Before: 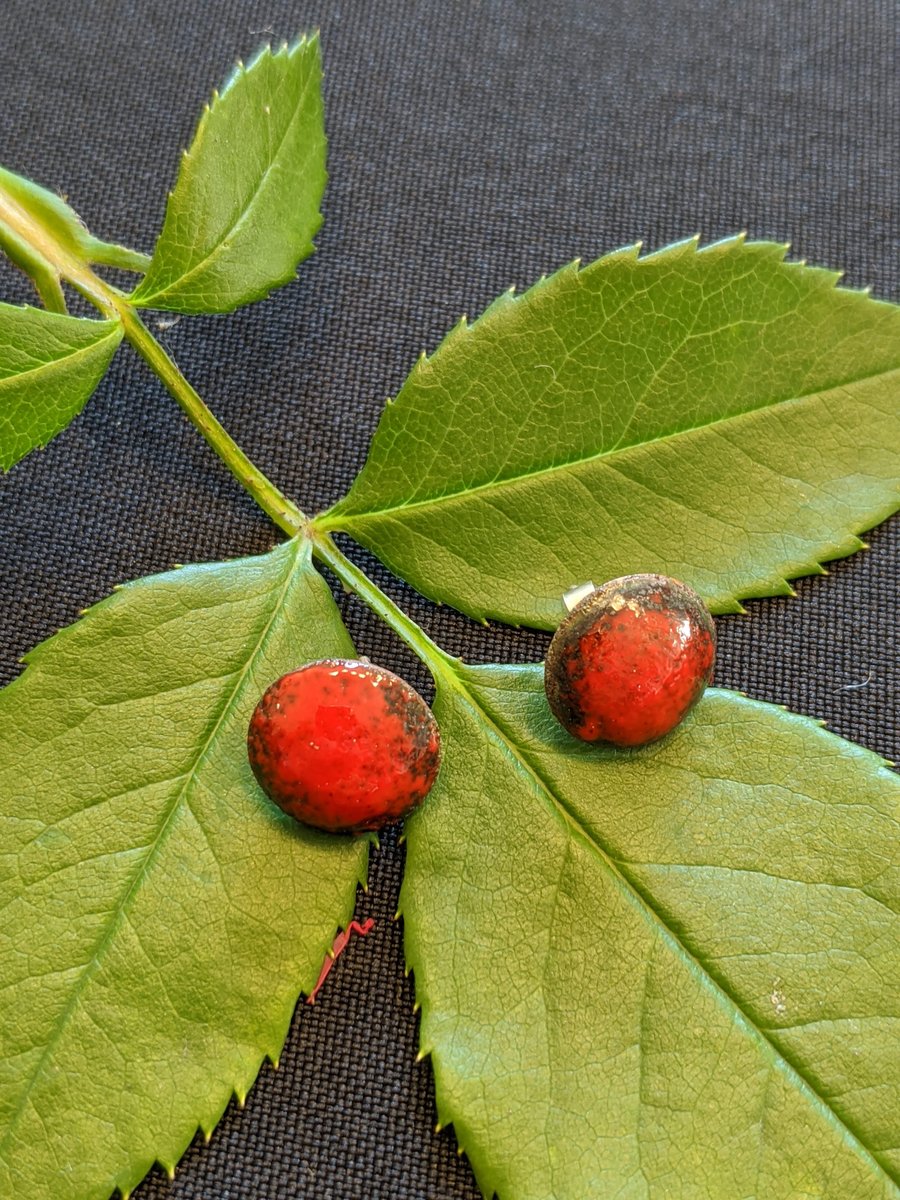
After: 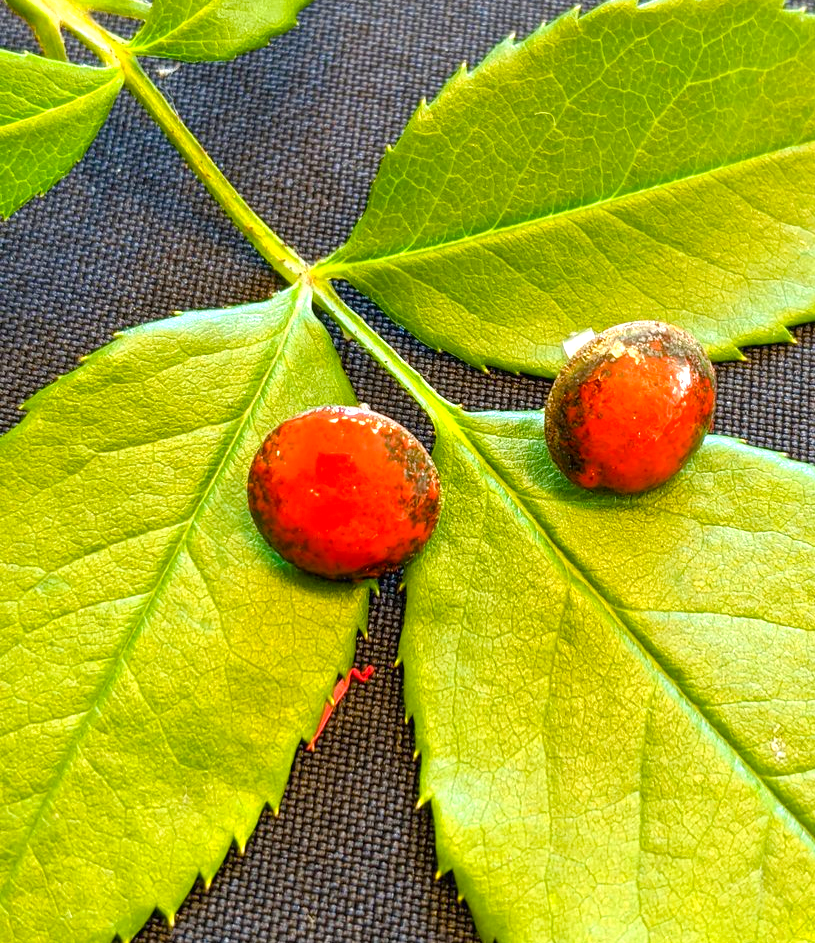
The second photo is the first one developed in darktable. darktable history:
crop: top 21.114%, right 9.379%, bottom 0.279%
exposure: black level correction 0, exposure 0.889 EV, compensate highlight preservation false
color balance rgb: power › hue 172.05°, shadows fall-off 102.699%, linear chroma grading › shadows 31.99%, linear chroma grading › global chroma -2.59%, linear chroma grading › mid-tones 3.988%, perceptual saturation grading › global saturation 25.054%, mask middle-gray fulcrum 22.606%
